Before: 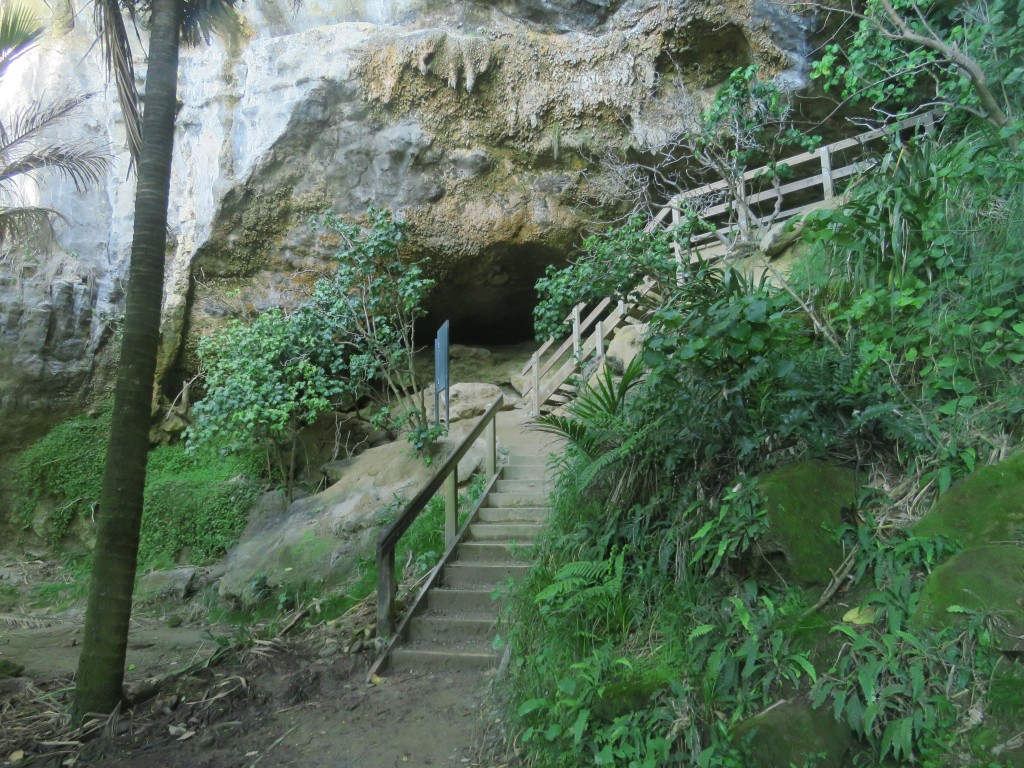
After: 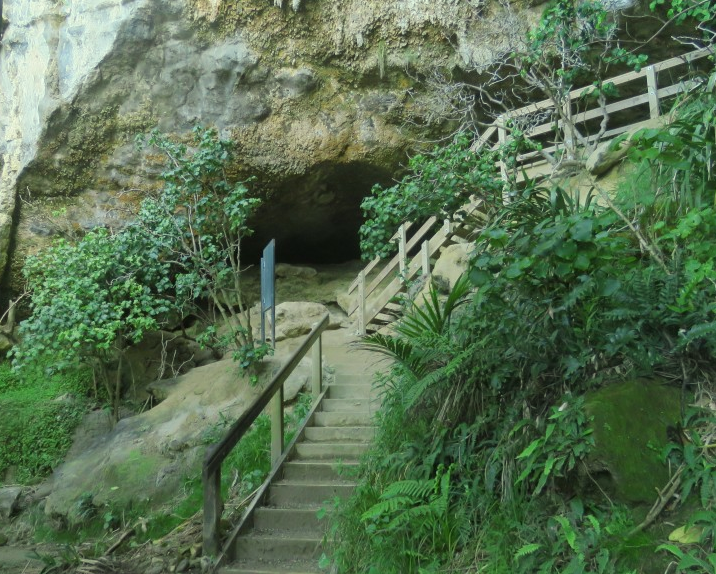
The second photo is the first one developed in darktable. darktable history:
crop and rotate: left 17.046%, top 10.659%, right 12.989%, bottom 14.553%
color correction: highlights a* -5.94, highlights b* 11.19
color zones: curves: ch1 [(0, 0.469) (0.01, 0.469) (0.12, 0.446) (0.248, 0.469) (0.5, 0.5) (0.748, 0.5) (0.99, 0.469) (1, 0.469)]
